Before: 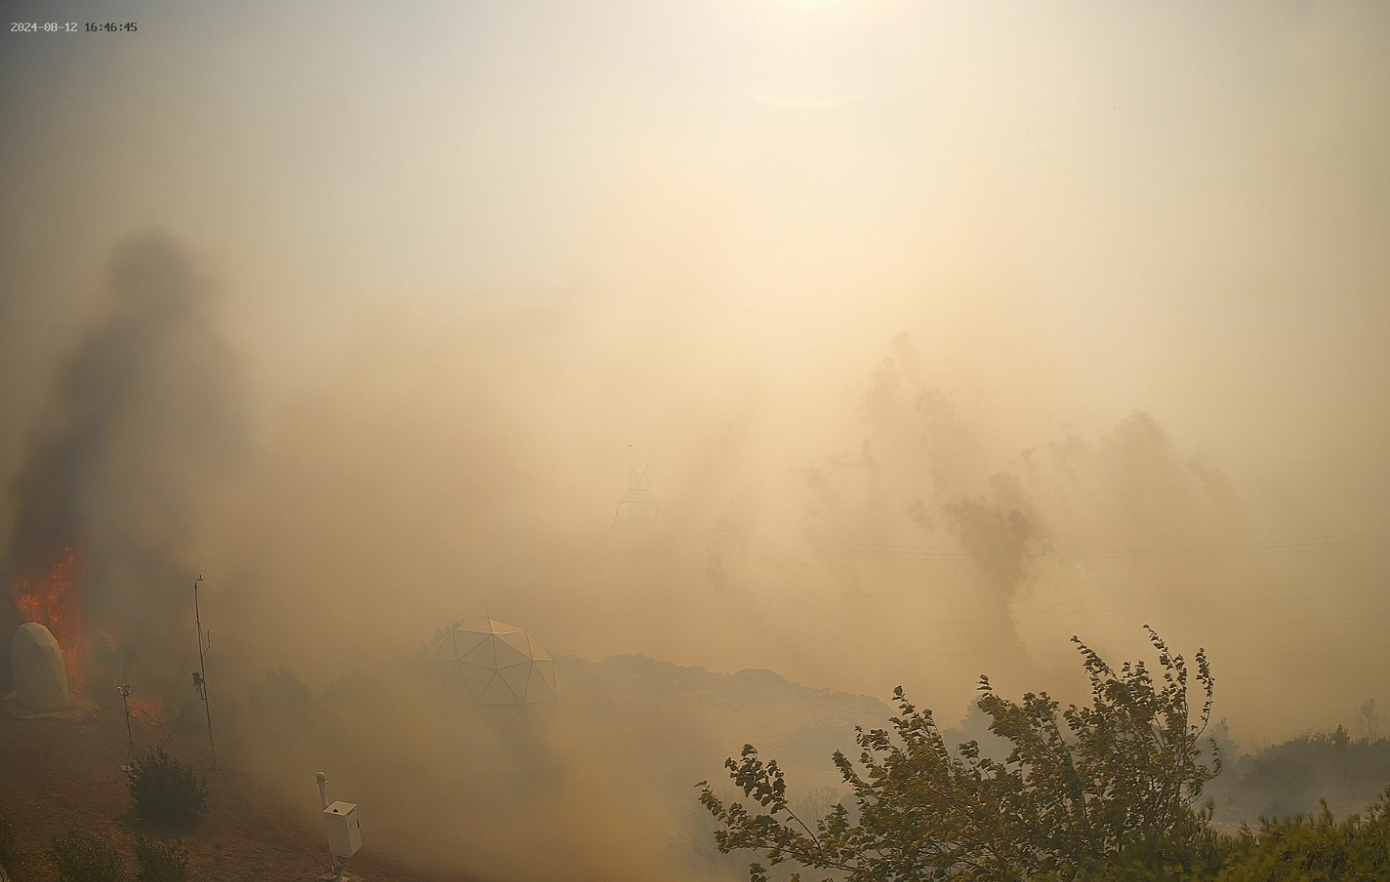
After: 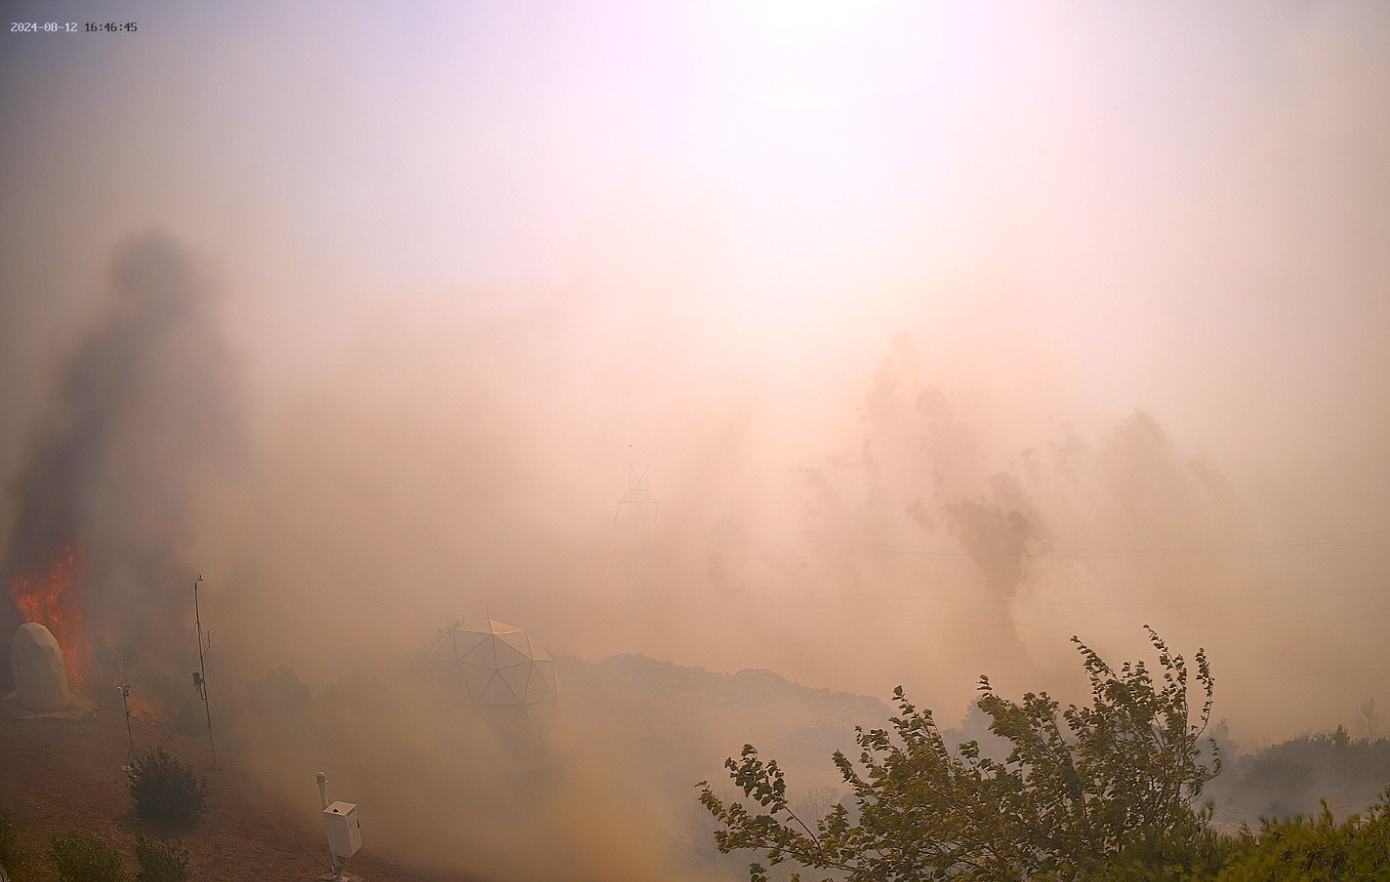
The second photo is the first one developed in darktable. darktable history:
white balance: red 1.042, blue 1.17
exposure: black level correction 0.007, exposure 0.159 EV, compensate highlight preservation false
